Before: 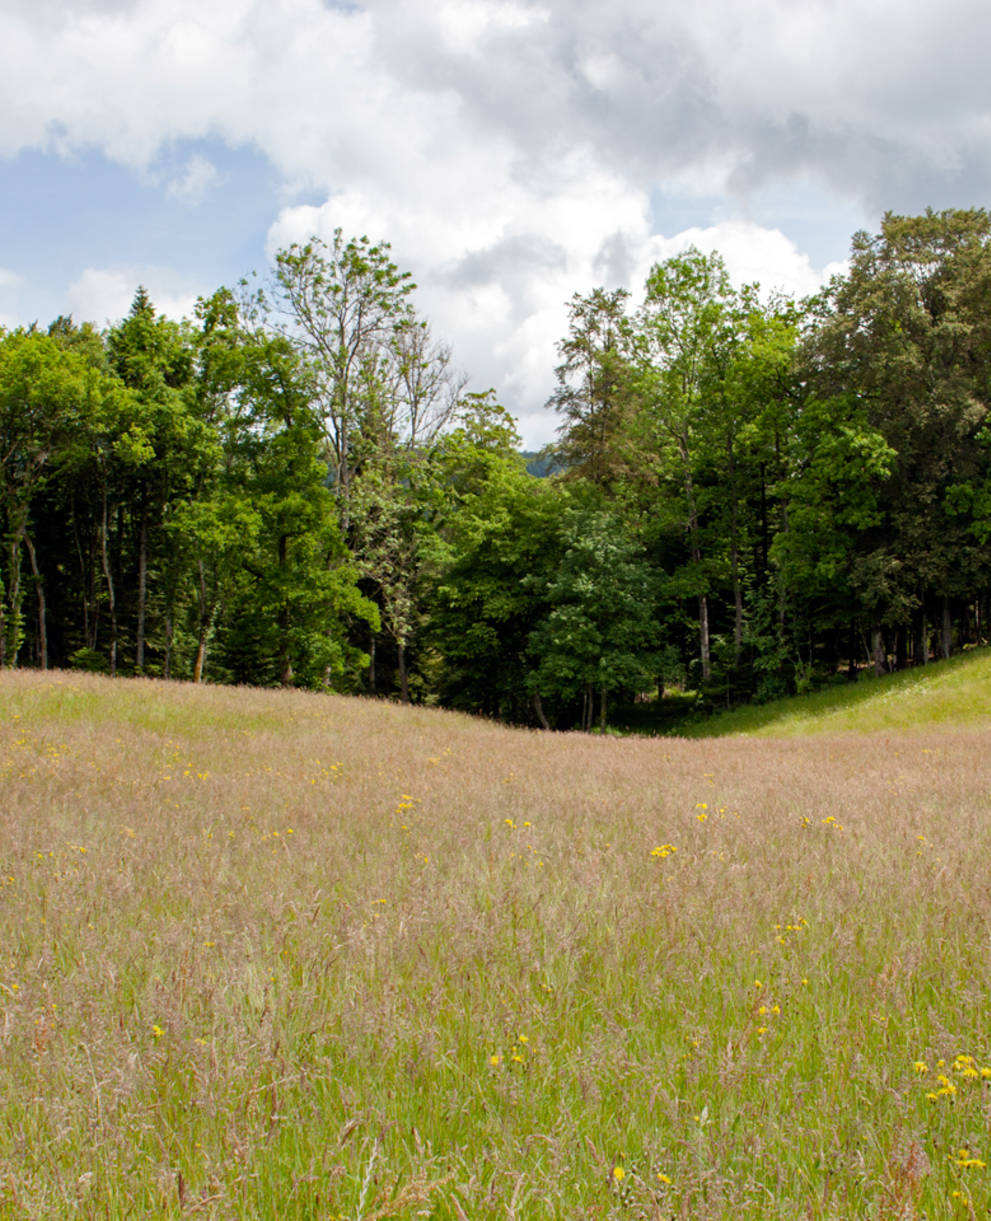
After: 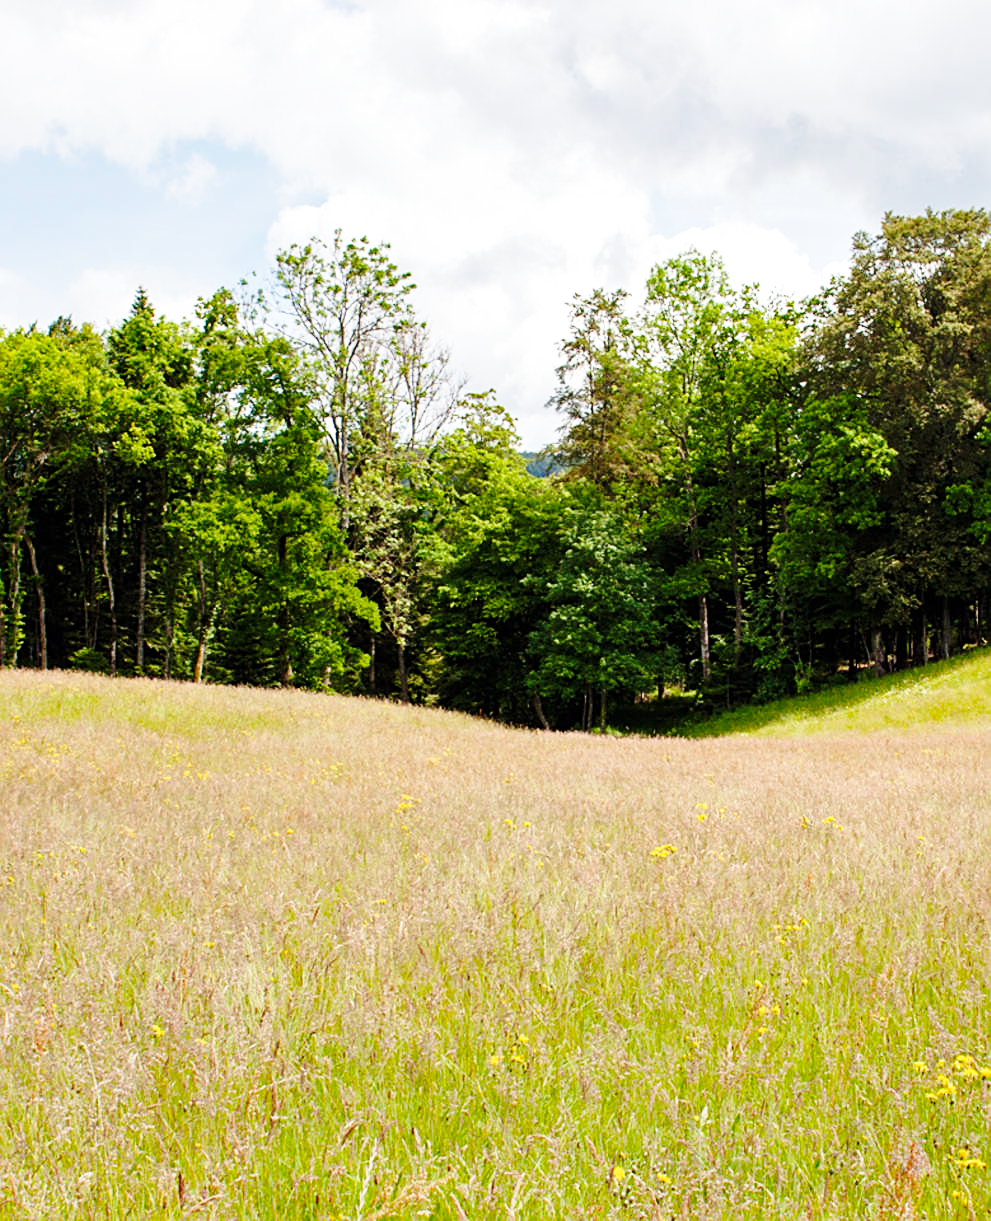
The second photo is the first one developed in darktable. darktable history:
sharpen: on, module defaults
base curve: curves: ch0 [(0, 0) (0.036, 0.037) (0.121, 0.228) (0.46, 0.76) (0.859, 0.983) (1, 1)], preserve colors none
